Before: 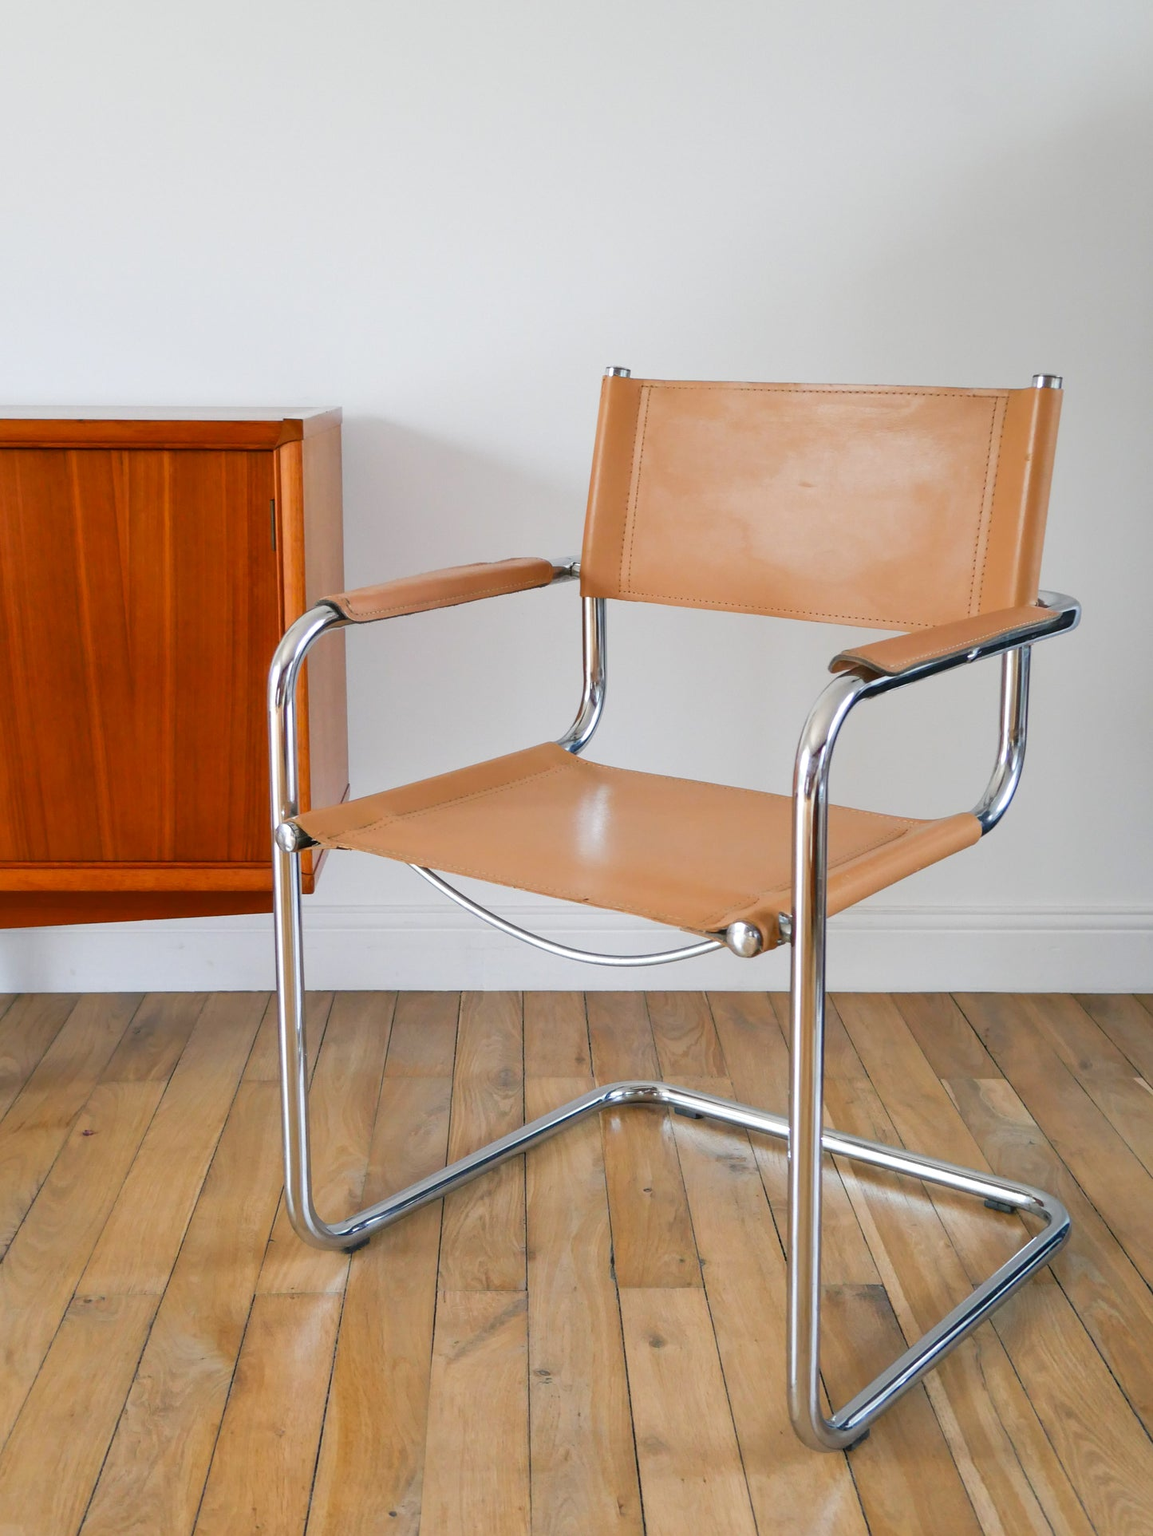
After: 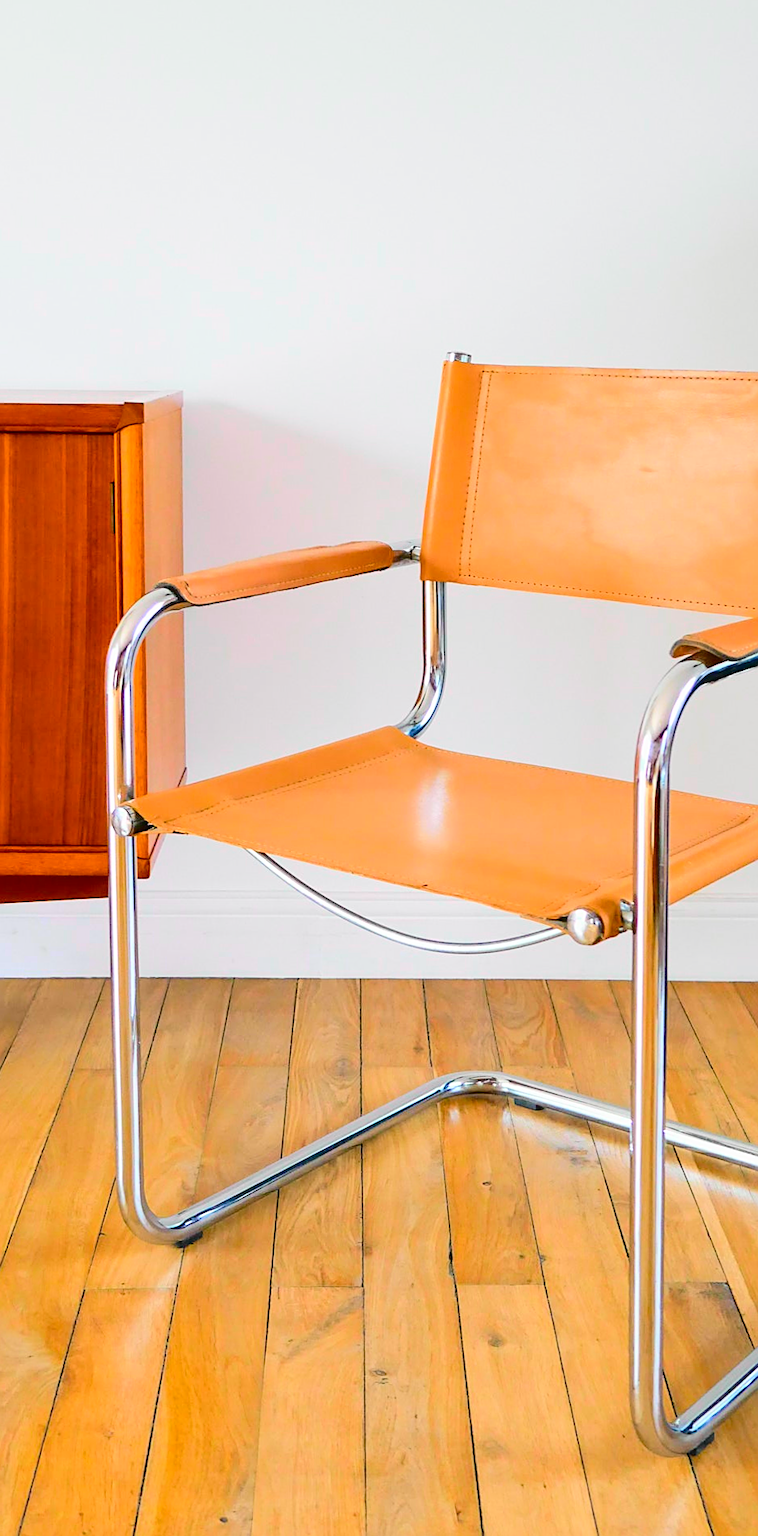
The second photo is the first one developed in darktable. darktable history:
sharpen: on, module defaults
color balance rgb: linear chroma grading › global chroma 15%, perceptual saturation grading › global saturation 30%
color zones: curves: ch1 [(0, 0.469) (0.01, 0.469) (0.12, 0.446) (0.248, 0.469) (0.5, 0.5) (0.748, 0.5) (0.99, 0.469) (1, 0.469)]
crop and rotate: left 13.537%, right 19.796%
rotate and perspective: rotation 0.226°, lens shift (vertical) -0.042, crop left 0.023, crop right 0.982, crop top 0.006, crop bottom 0.994
tone curve: curves: ch0 [(0, 0.014) (0.12, 0.096) (0.386, 0.49) (0.54, 0.684) (0.751, 0.855) (0.89, 0.943) (0.998, 0.989)]; ch1 [(0, 0) (0.133, 0.099) (0.437, 0.41) (0.5, 0.5) (0.517, 0.536) (0.548, 0.575) (0.582, 0.631) (0.627, 0.688) (0.836, 0.868) (1, 1)]; ch2 [(0, 0) (0.374, 0.341) (0.456, 0.443) (0.478, 0.49) (0.501, 0.5) (0.528, 0.538) (0.55, 0.6) (0.572, 0.63) (0.702, 0.765) (1, 1)], color space Lab, independent channels, preserve colors none
